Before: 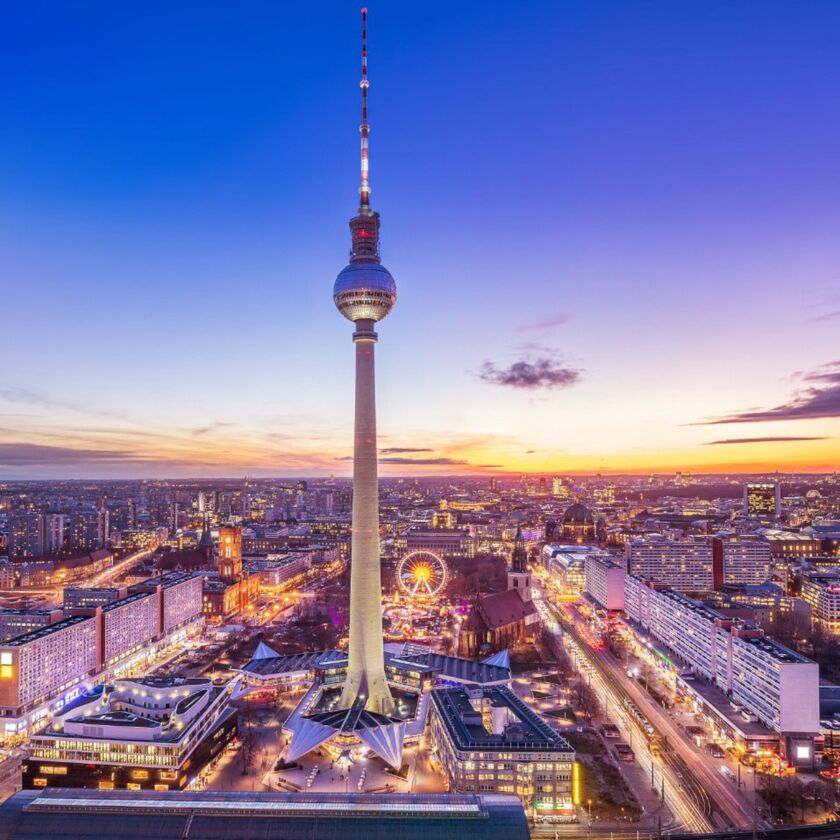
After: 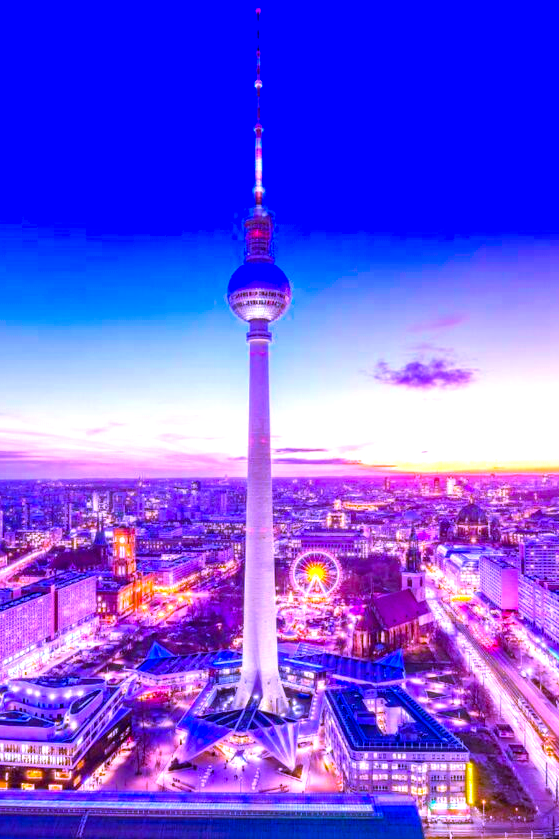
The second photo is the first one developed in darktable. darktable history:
crop and rotate: left 12.648%, right 20.685%
color balance rgb: linear chroma grading › global chroma 20%, perceptual saturation grading › global saturation 25%, perceptual brilliance grading › global brilliance 20%, global vibrance 20%
white balance: red 0.98, blue 1.61
